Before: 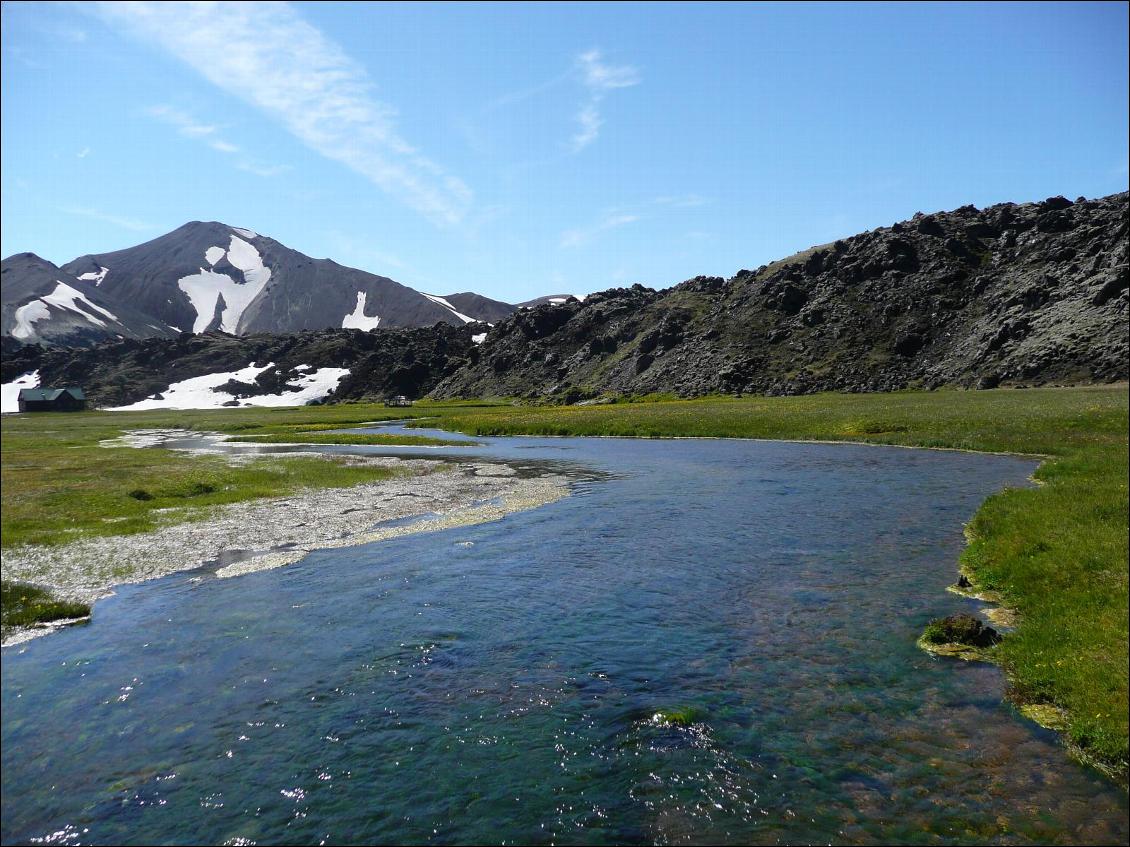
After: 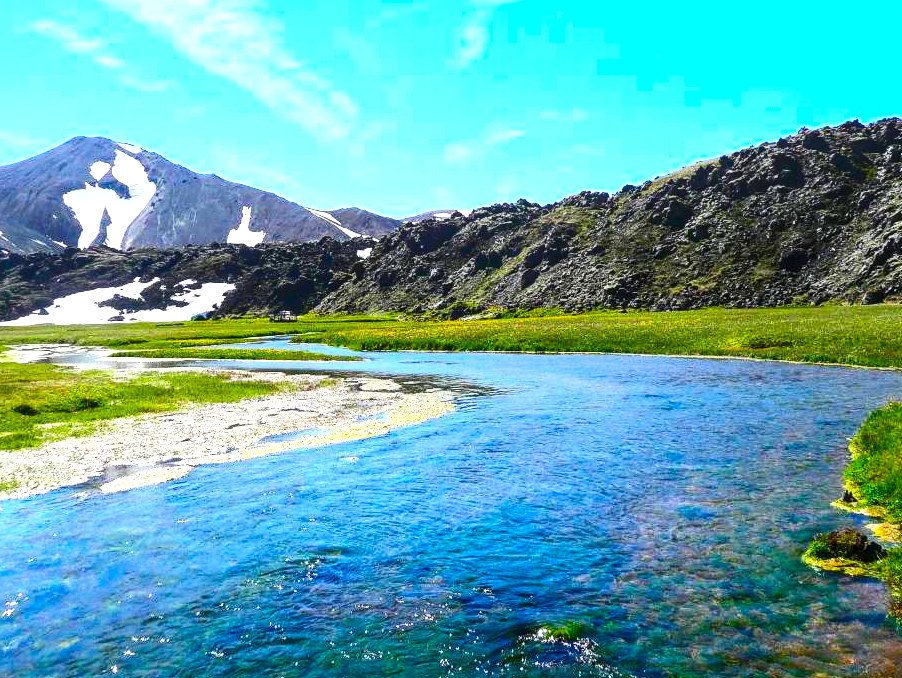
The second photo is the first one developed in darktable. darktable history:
crop and rotate: left 10.211%, top 10.054%, right 9.958%, bottom 9.782%
exposure: black level correction 0, exposure 1.106 EV, compensate highlight preservation false
local contrast: on, module defaults
contrast brightness saturation: contrast 0.259, brightness 0.025, saturation 0.87
